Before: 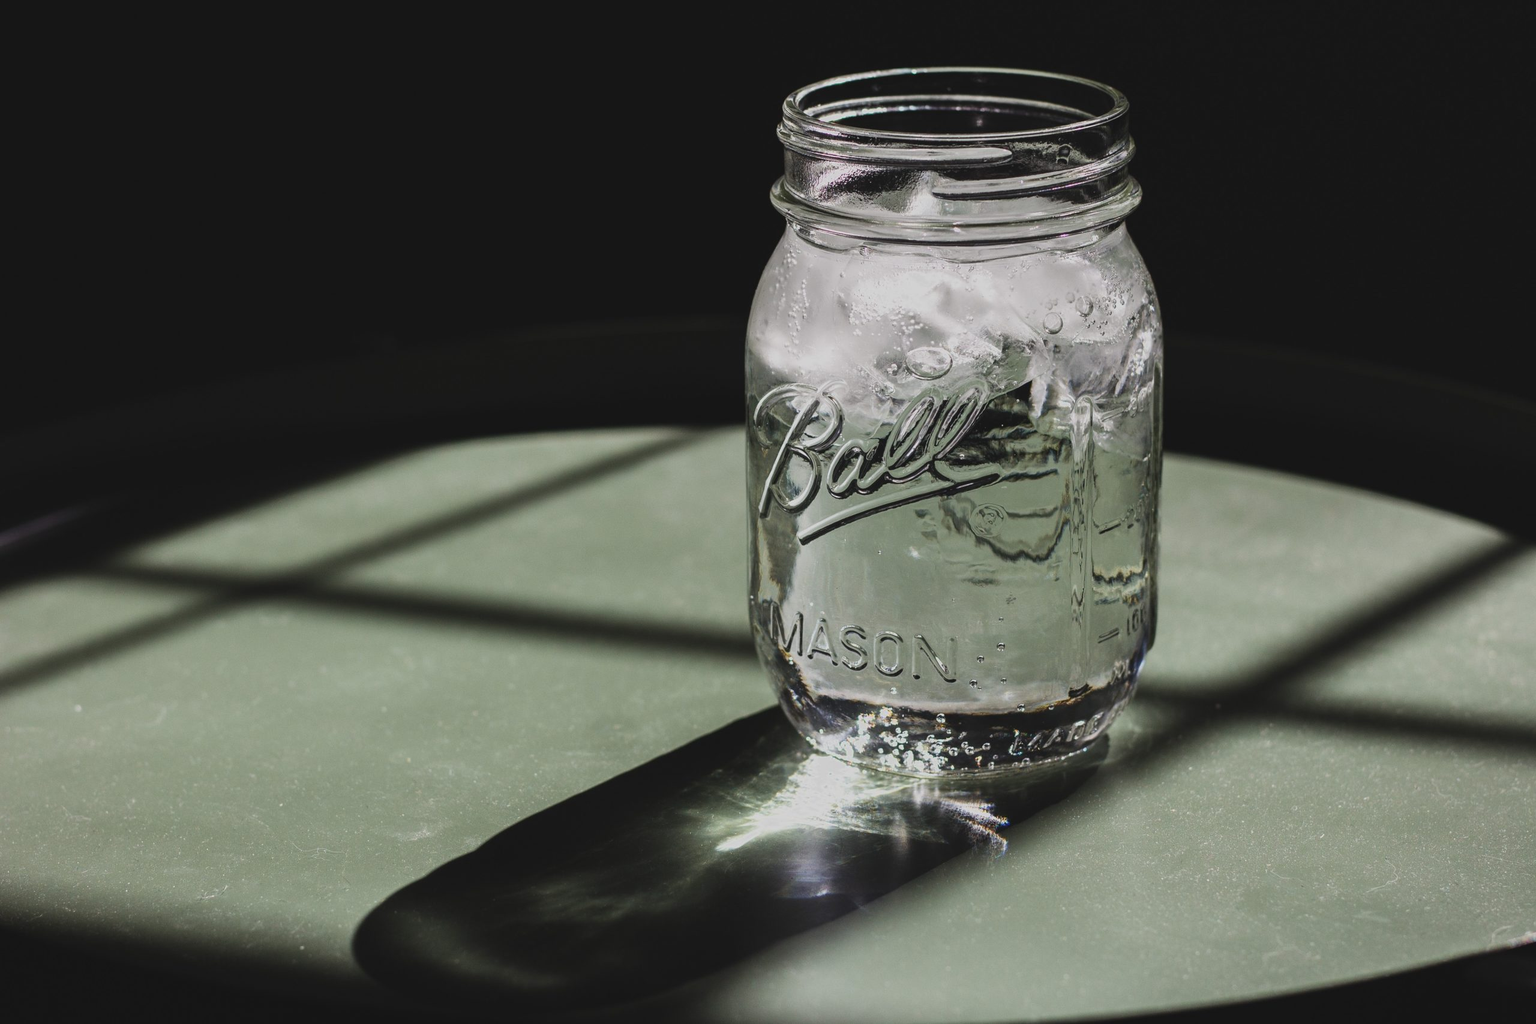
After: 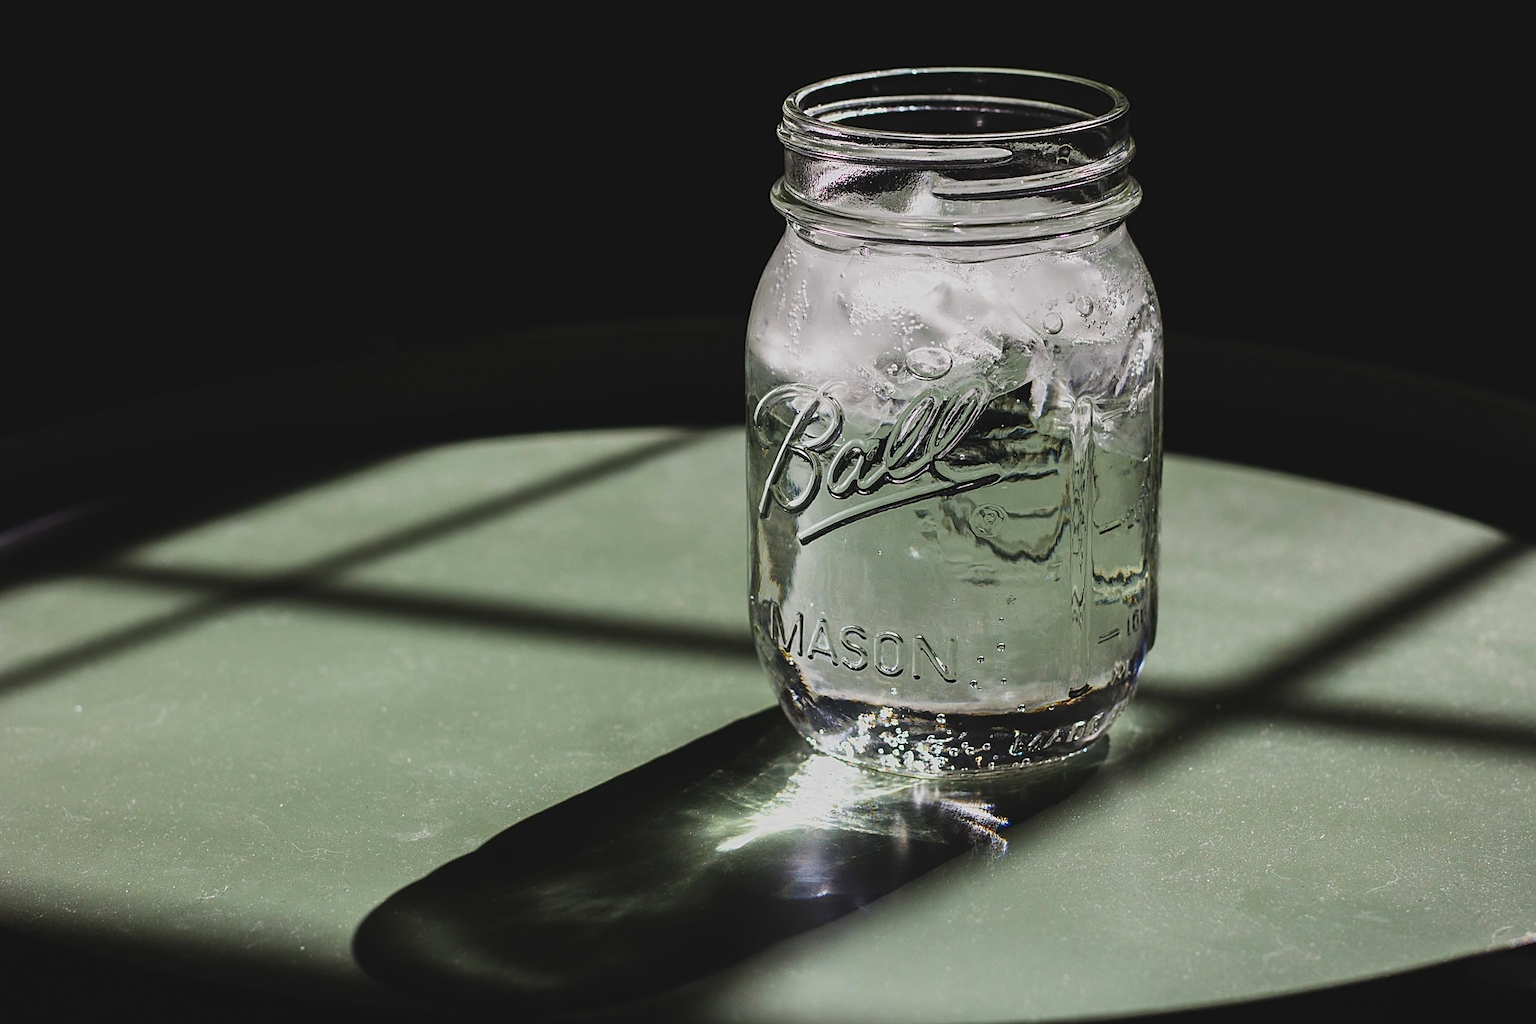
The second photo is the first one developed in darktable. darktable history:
contrast brightness saturation: contrast 0.076, saturation 0.195
sharpen: amount 0.6
